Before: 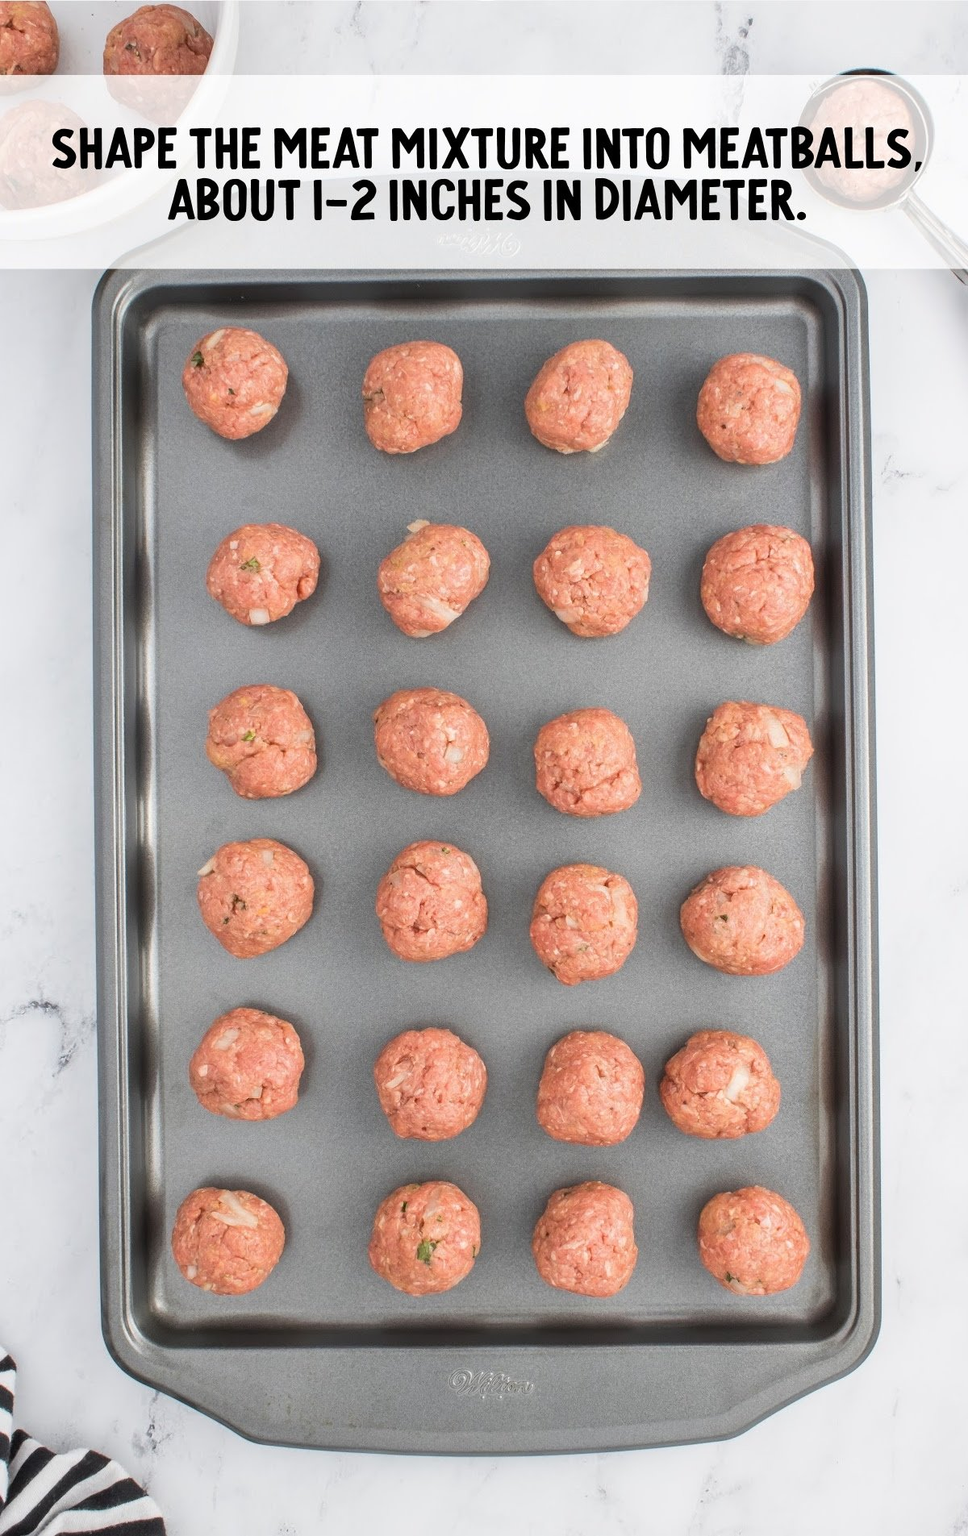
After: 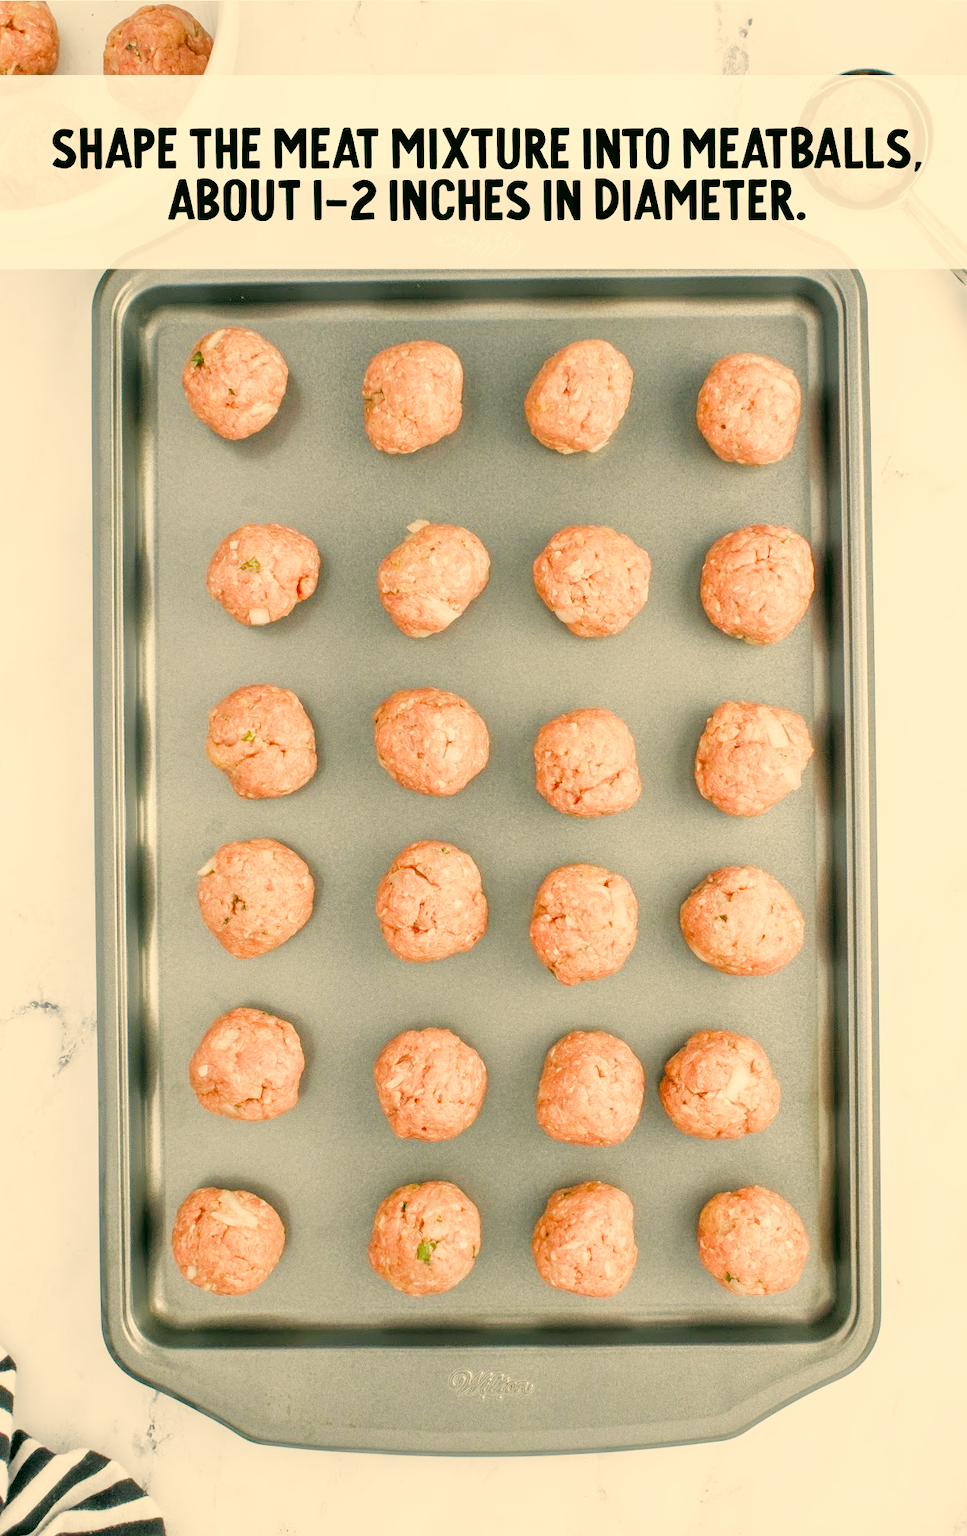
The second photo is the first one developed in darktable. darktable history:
exposure: black level correction 0, exposure 1.2 EV, compensate highlight preservation false
filmic rgb: black relative exposure -4.4 EV, white relative exposure 5 EV, threshold 3 EV, hardness 2.23, latitude 40.06%, contrast 1.15, highlights saturation mix 10%, shadows ↔ highlights balance 1.04%, preserve chrominance RGB euclidean norm (legacy), color science v4 (2020), enable highlight reconstruction true
color correction: highlights a* 5.3, highlights b* 24.26, shadows a* -15.58, shadows b* 4.02
